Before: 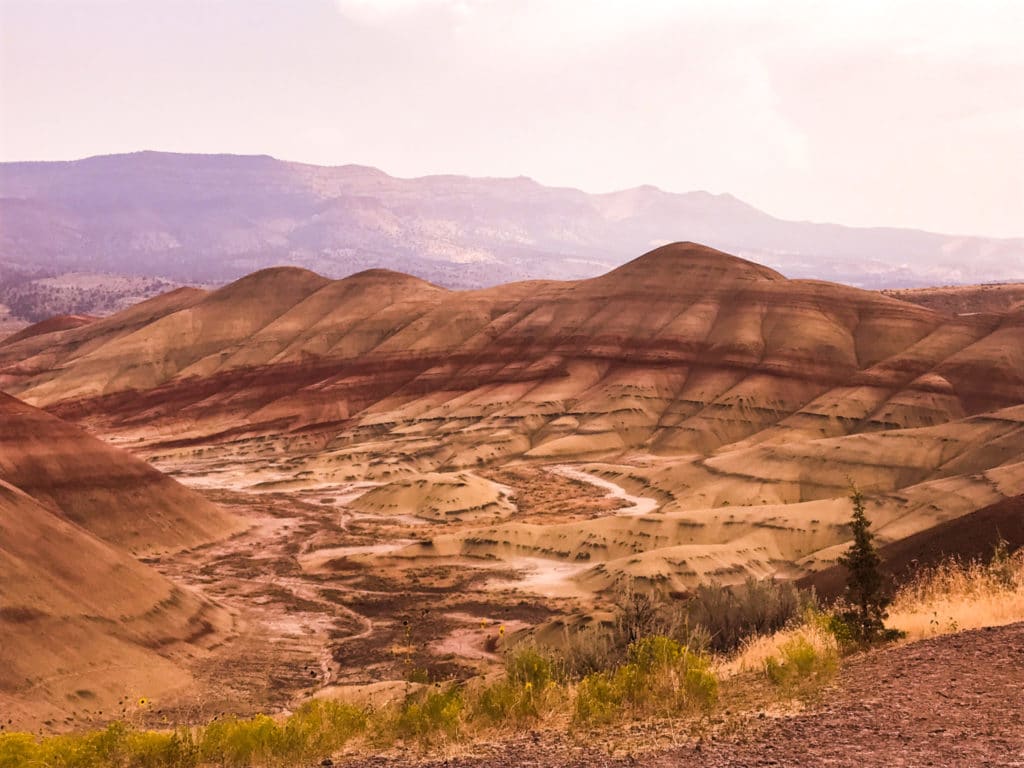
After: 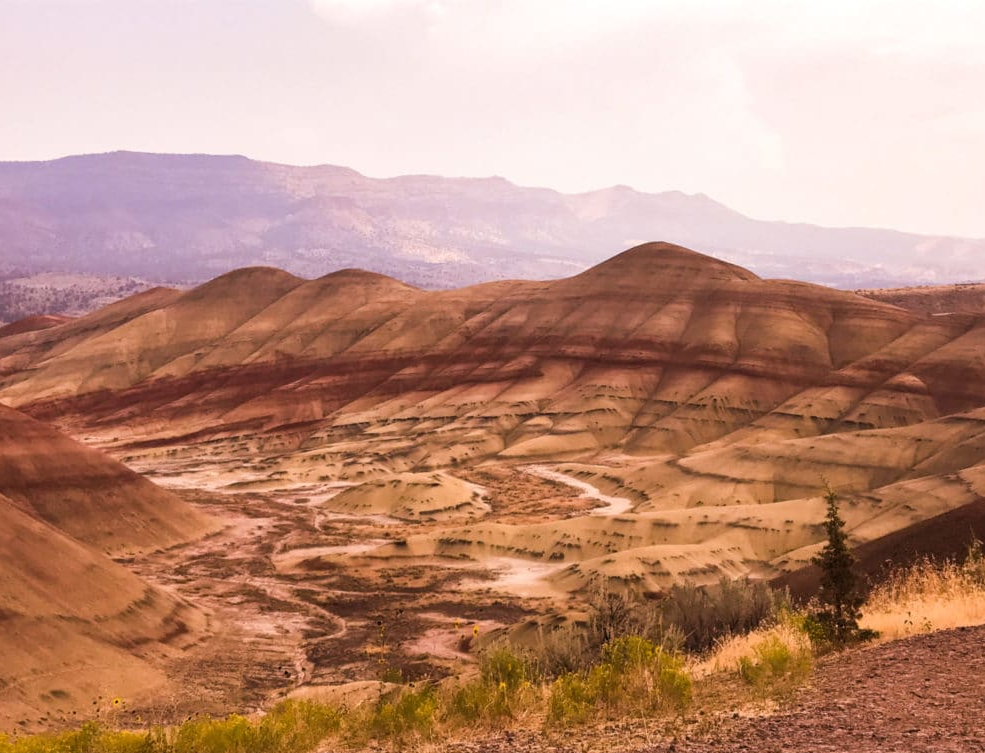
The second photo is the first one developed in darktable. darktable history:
crop and rotate: left 2.576%, right 1.167%, bottom 1.905%
